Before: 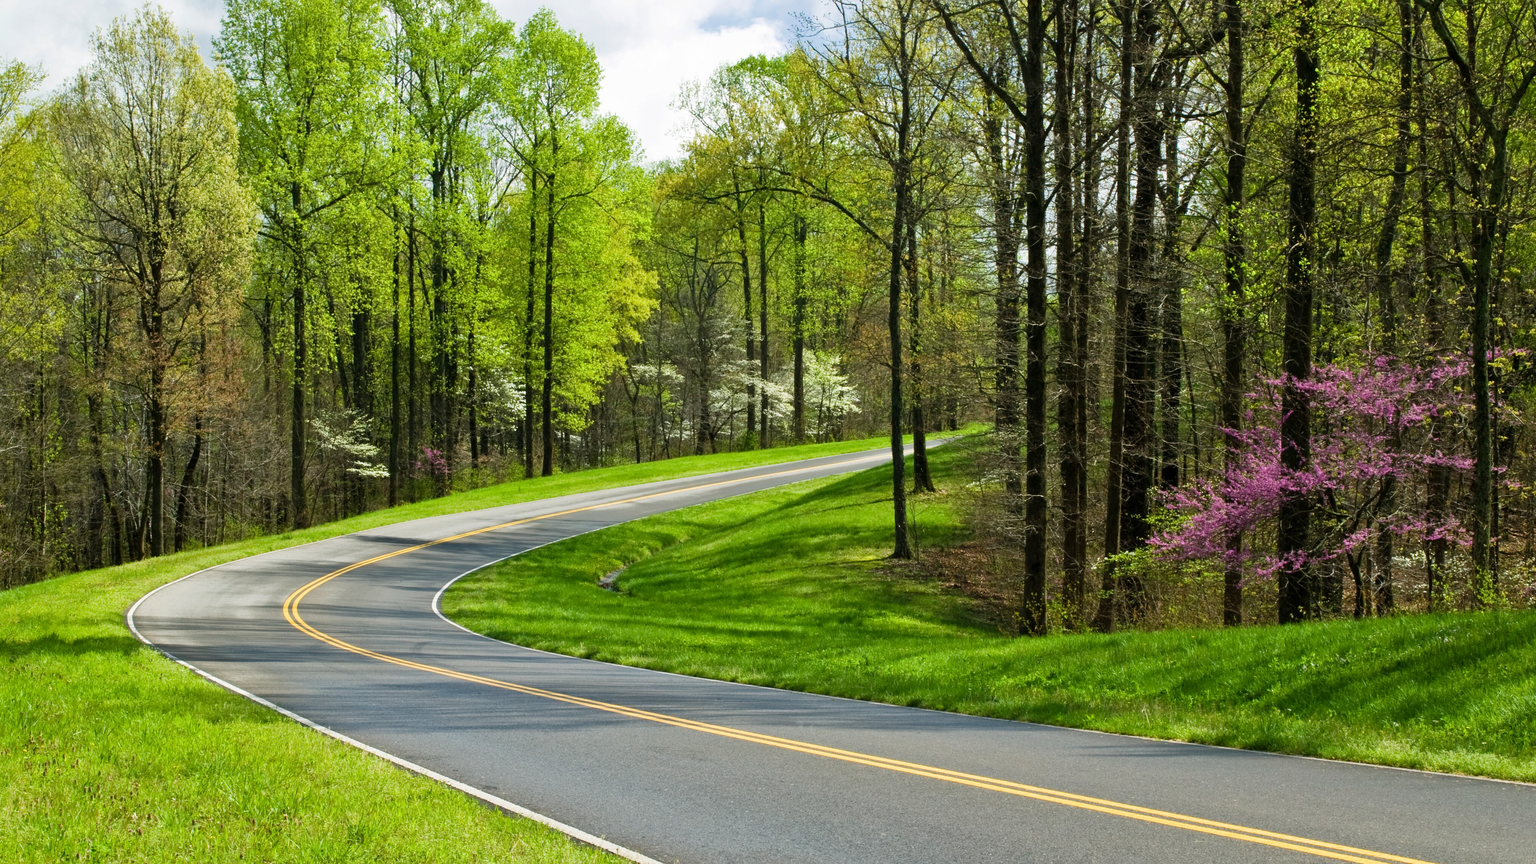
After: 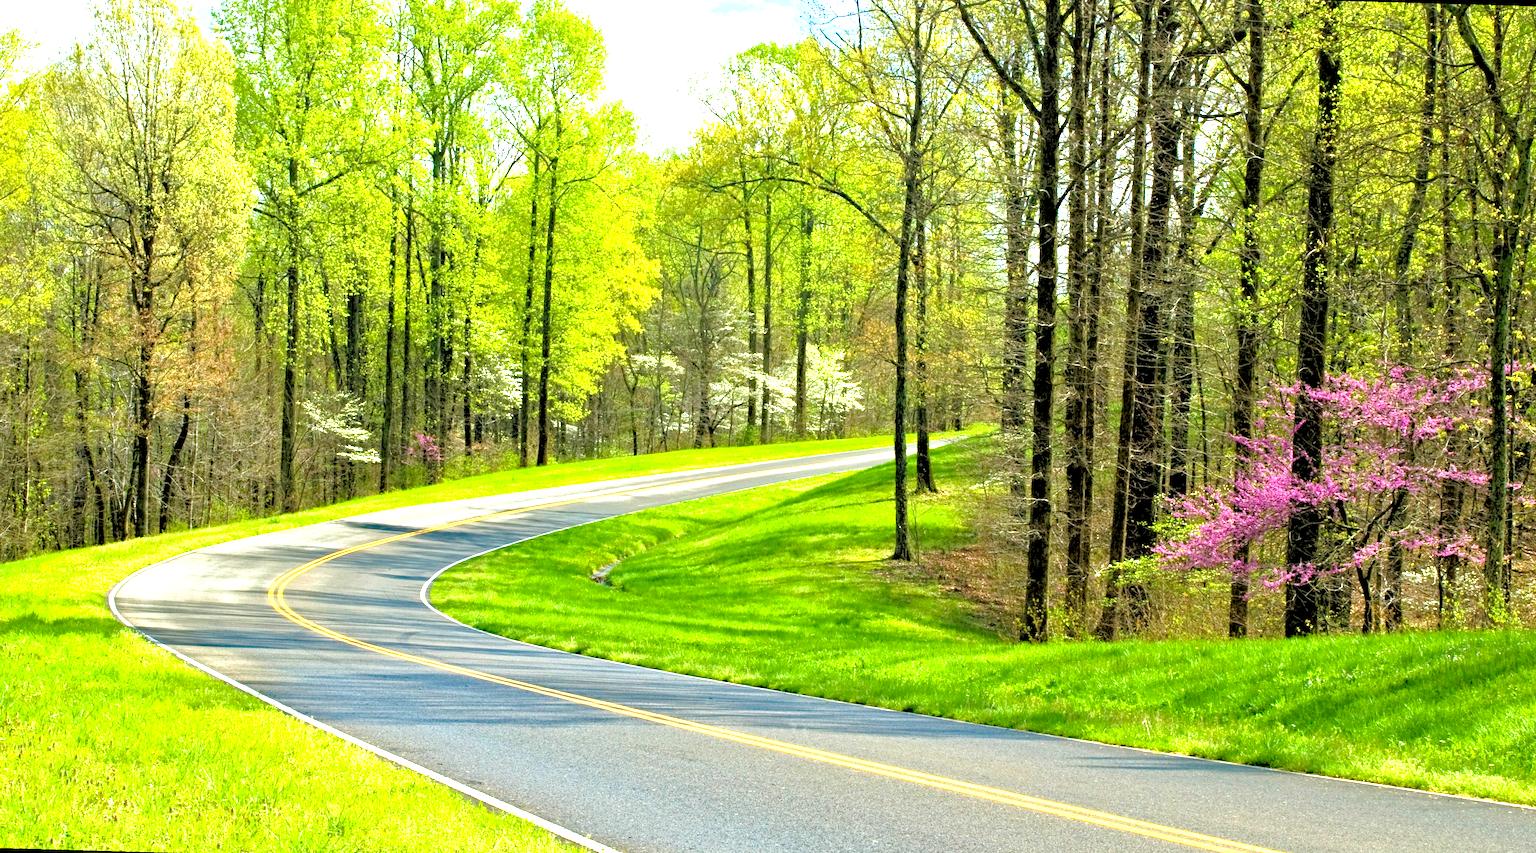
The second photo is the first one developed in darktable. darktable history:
rotate and perspective: rotation 1.57°, crop left 0.018, crop right 0.982, crop top 0.039, crop bottom 0.961
rgb levels: preserve colors sum RGB, levels [[0.038, 0.433, 0.934], [0, 0.5, 1], [0, 0.5, 1]]
haze removal: strength 0.5, distance 0.43, compatibility mode true, adaptive false
tone equalizer: -8 EV 0.25 EV, -7 EV 0.417 EV, -6 EV 0.417 EV, -5 EV 0.25 EV, -3 EV -0.25 EV, -2 EV -0.417 EV, -1 EV -0.417 EV, +0 EV -0.25 EV, edges refinement/feathering 500, mask exposure compensation -1.57 EV, preserve details guided filter
exposure: black level correction 0.001, exposure 2 EV, compensate highlight preservation false
